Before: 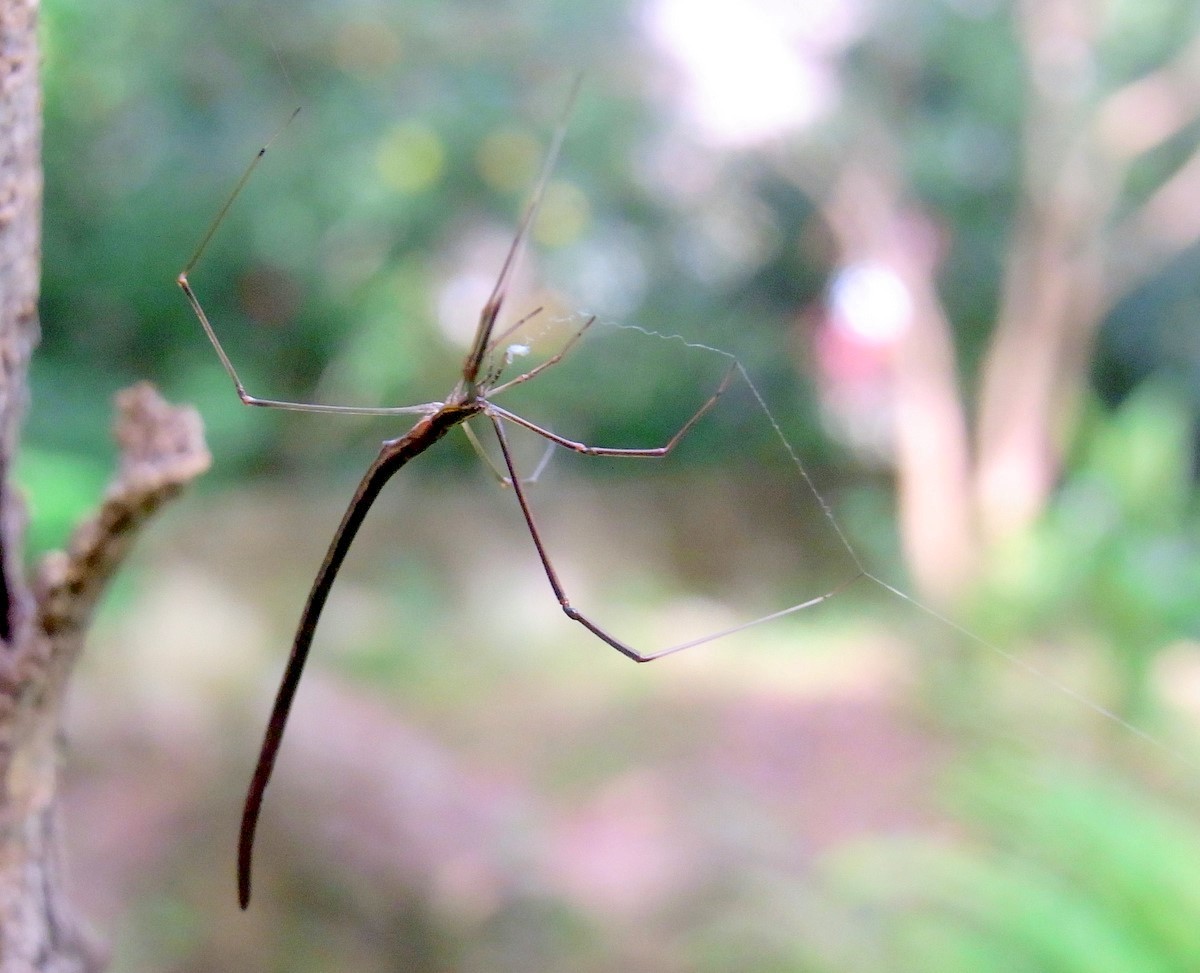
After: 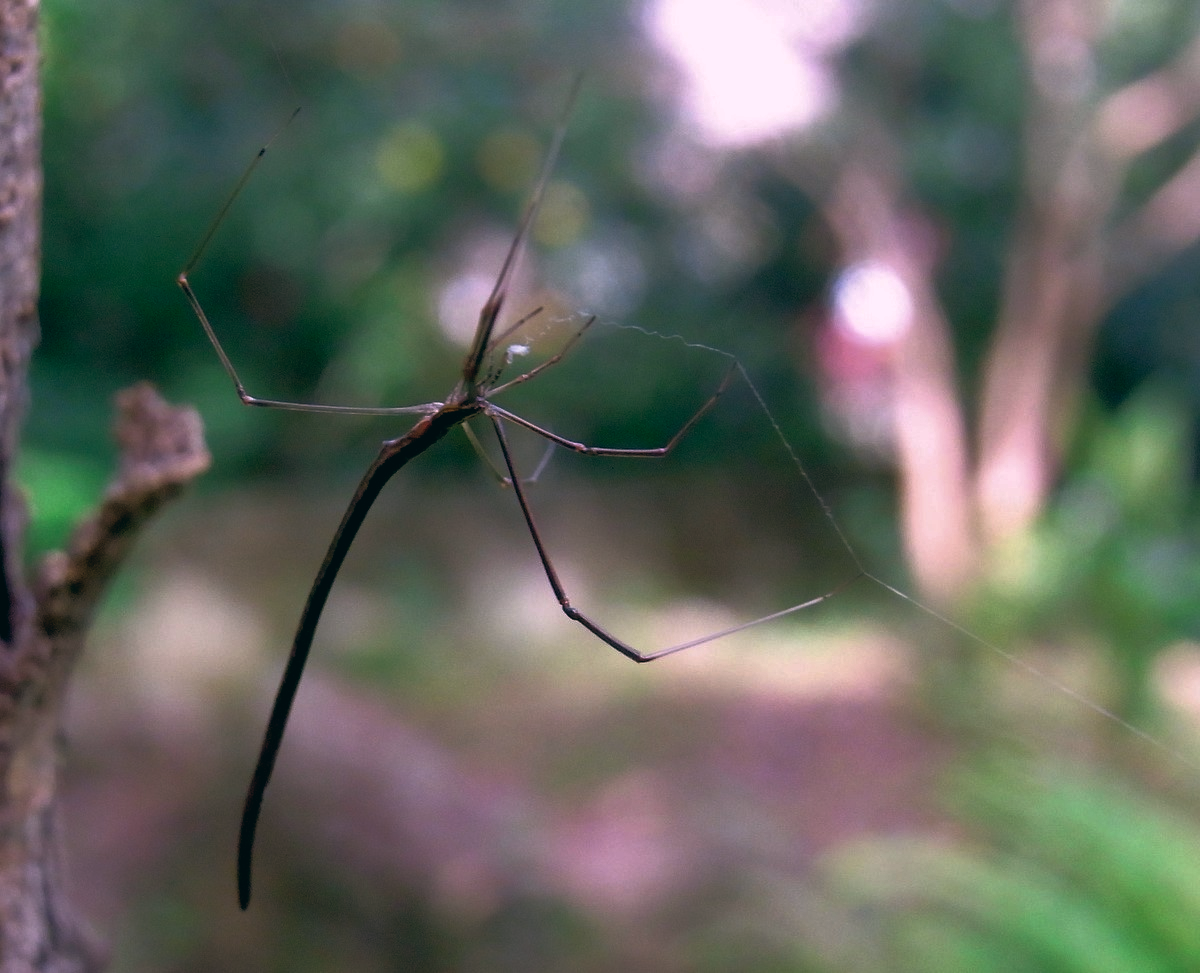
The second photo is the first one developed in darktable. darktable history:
rgb curve: curves: ch0 [(0, 0) (0.415, 0.237) (1, 1)]
color balance: lift [1.016, 0.983, 1, 1.017], gamma [0.78, 1.018, 1.043, 0.957], gain [0.786, 1.063, 0.937, 1.017], input saturation 118.26%, contrast 13.43%, contrast fulcrum 21.62%, output saturation 82.76%
